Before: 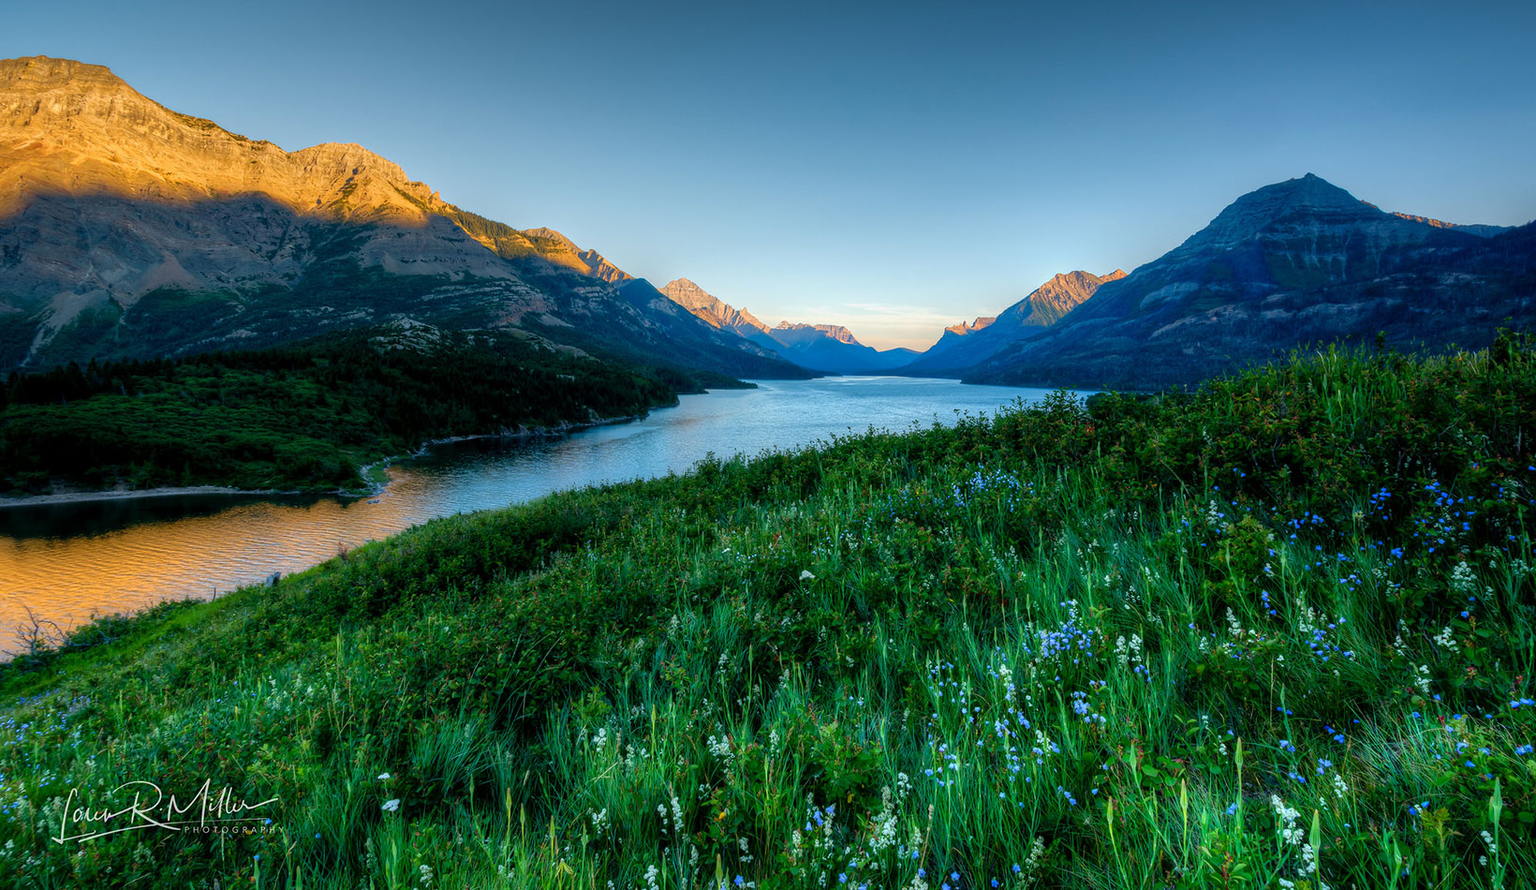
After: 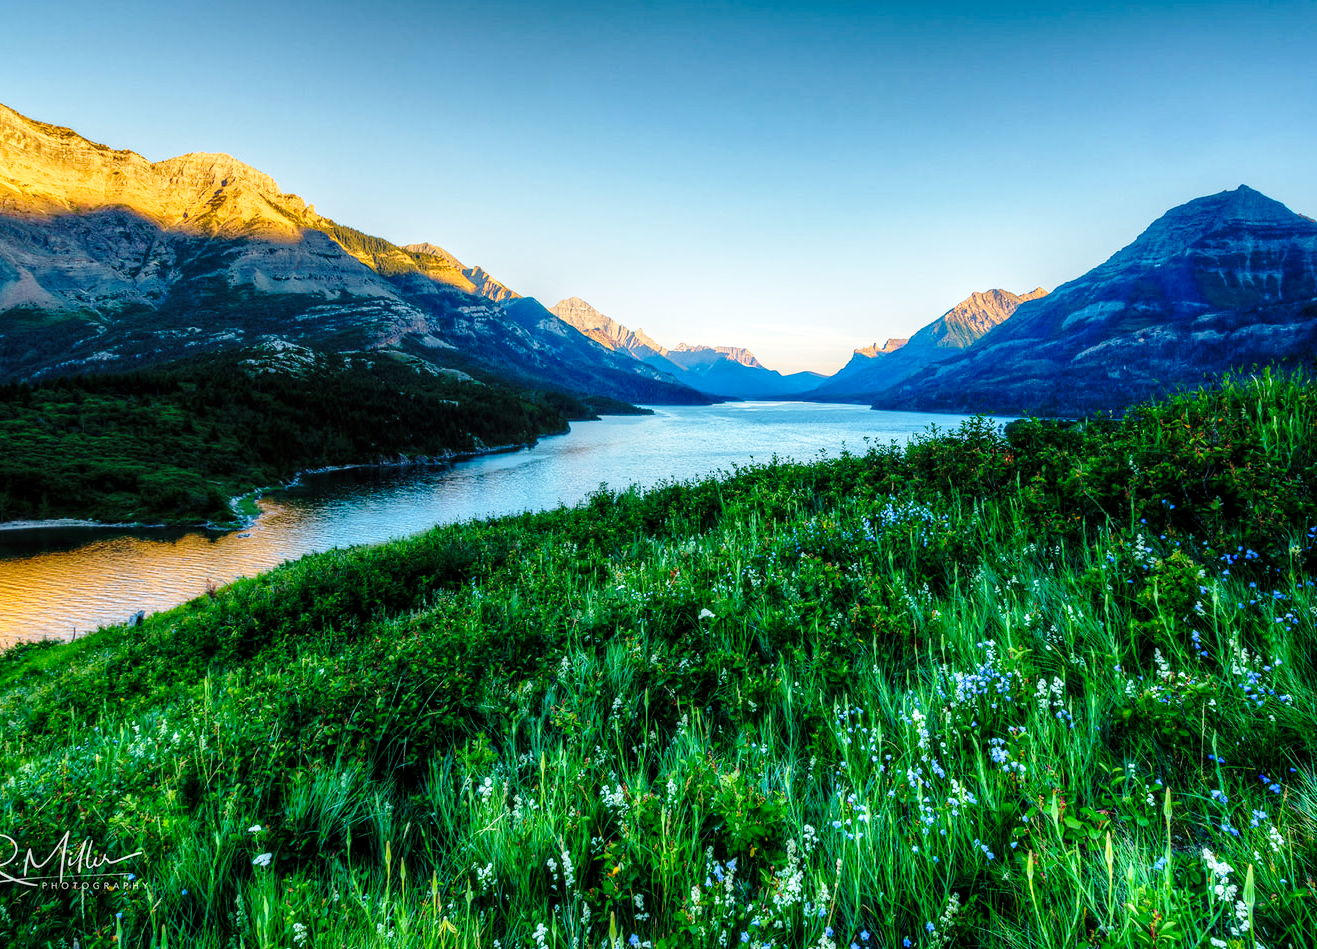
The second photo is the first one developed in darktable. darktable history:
crop and rotate: left 9.51%, right 10.18%
base curve: curves: ch0 [(0, 0) (0.036, 0.037) (0.121, 0.228) (0.46, 0.76) (0.859, 0.983) (1, 1)], preserve colors none
local contrast: on, module defaults
